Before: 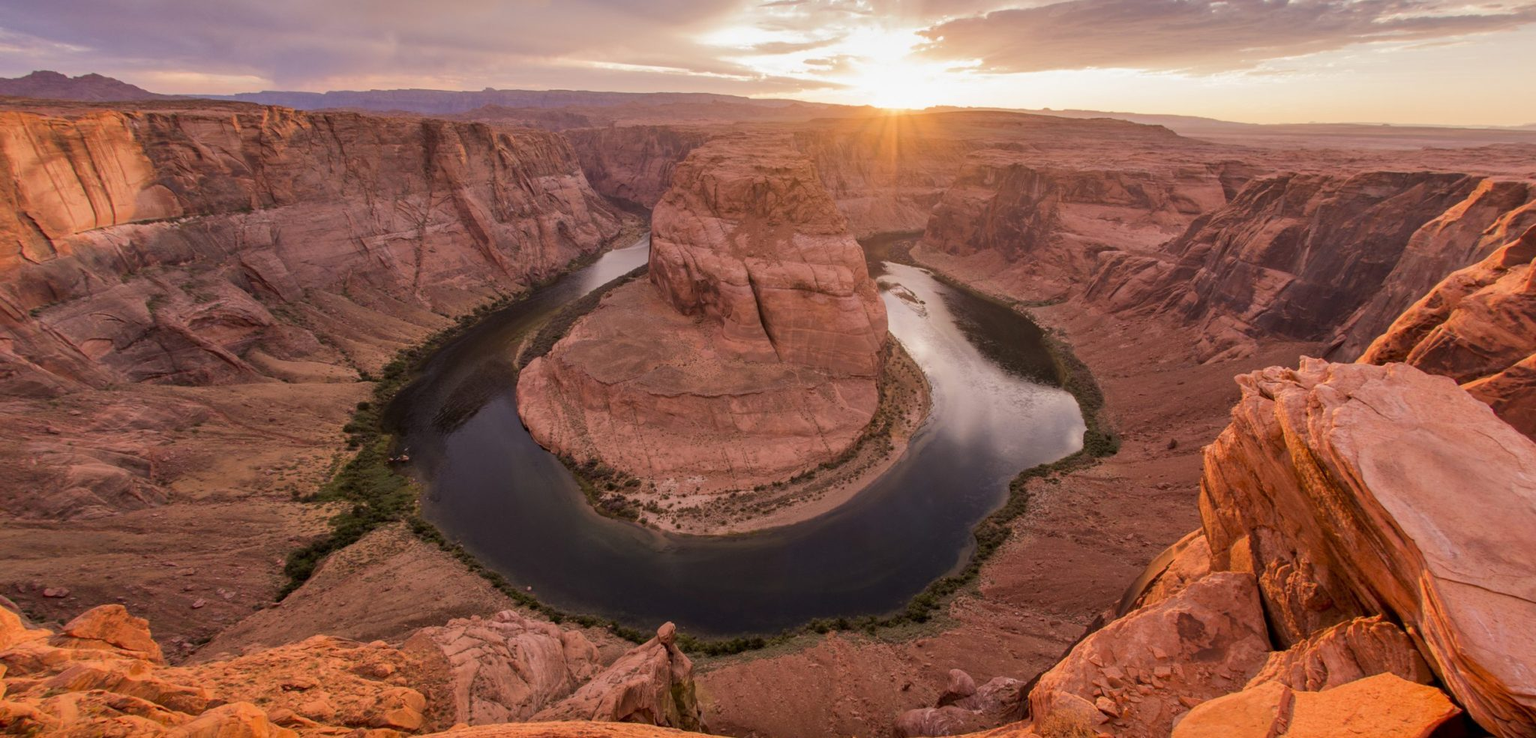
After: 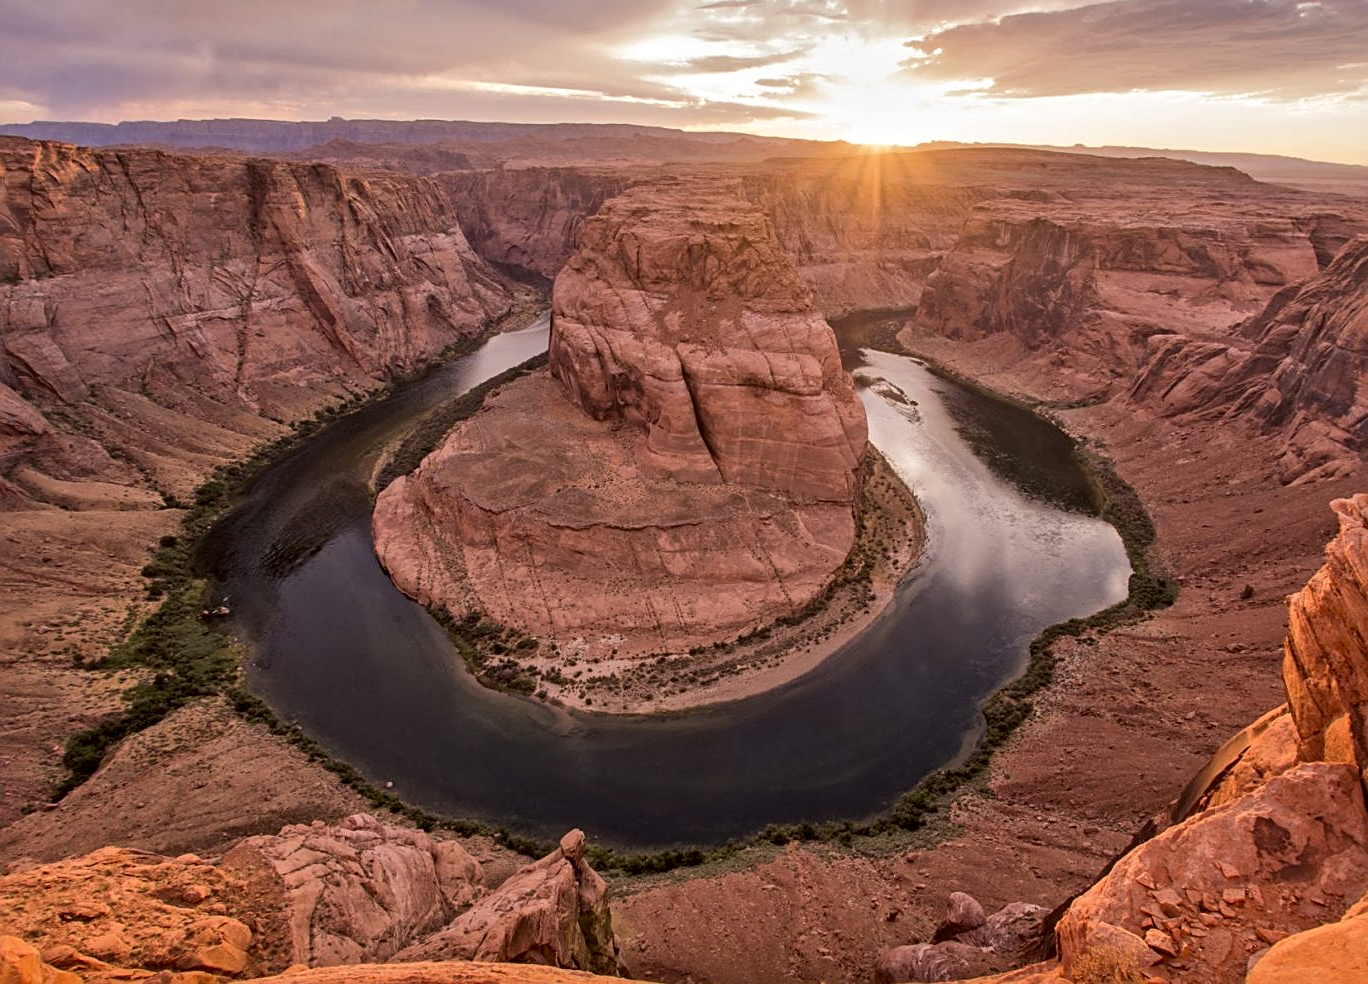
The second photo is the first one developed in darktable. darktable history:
local contrast: mode bilateral grid, contrast 19, coarseness 21, detail 150%, midtone range 0.2
crop: left 15.435%, right 17.742%
tone equalizer: on, module defaults
sharpen: on, module defaults
